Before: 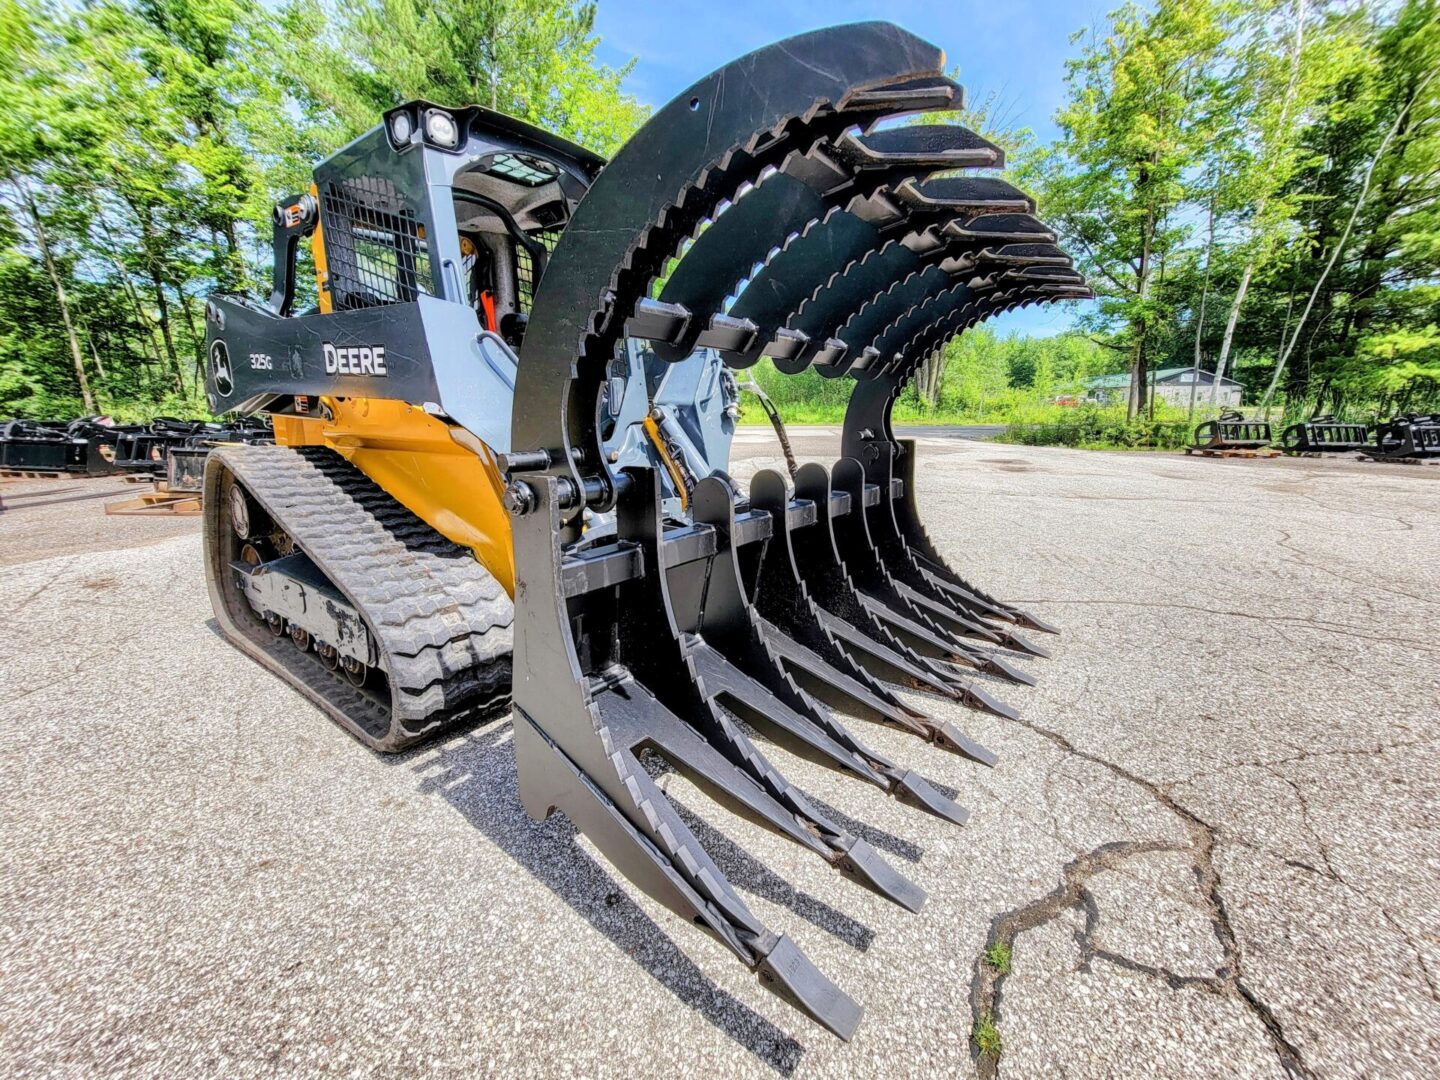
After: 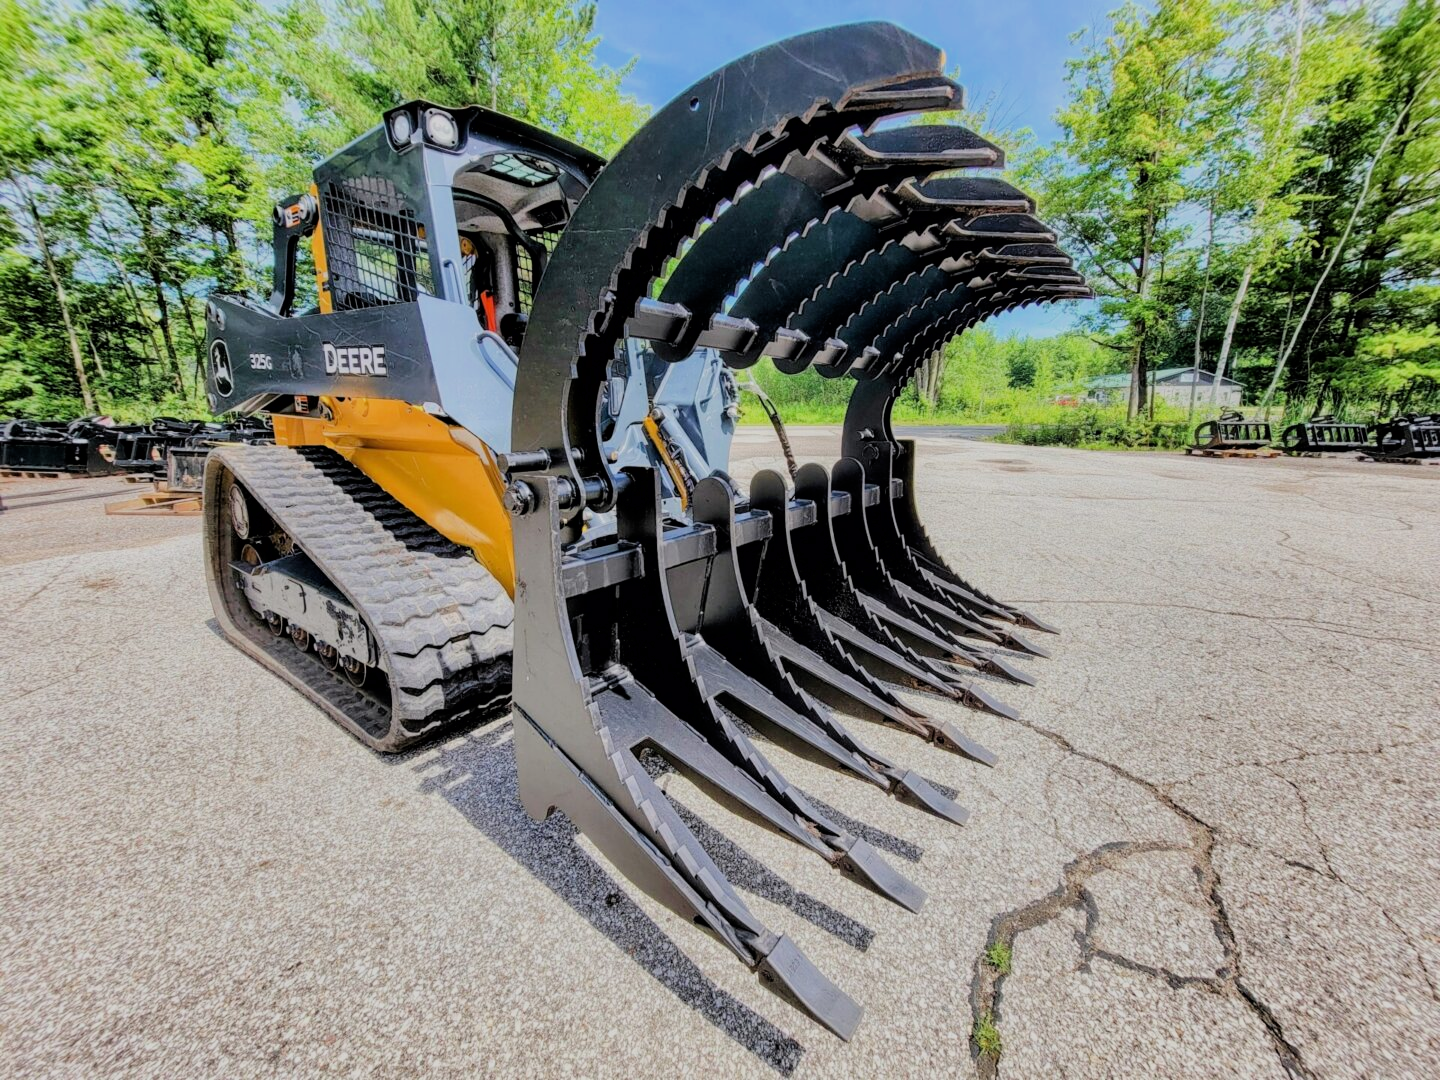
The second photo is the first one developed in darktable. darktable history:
filmic rgb: black relative exposure -7.65 EV, white relative exposure 4.56 EV, threshold 5.96 EV, hardness 3.61, color science v6 (2022), enable highlight reconstruction true
